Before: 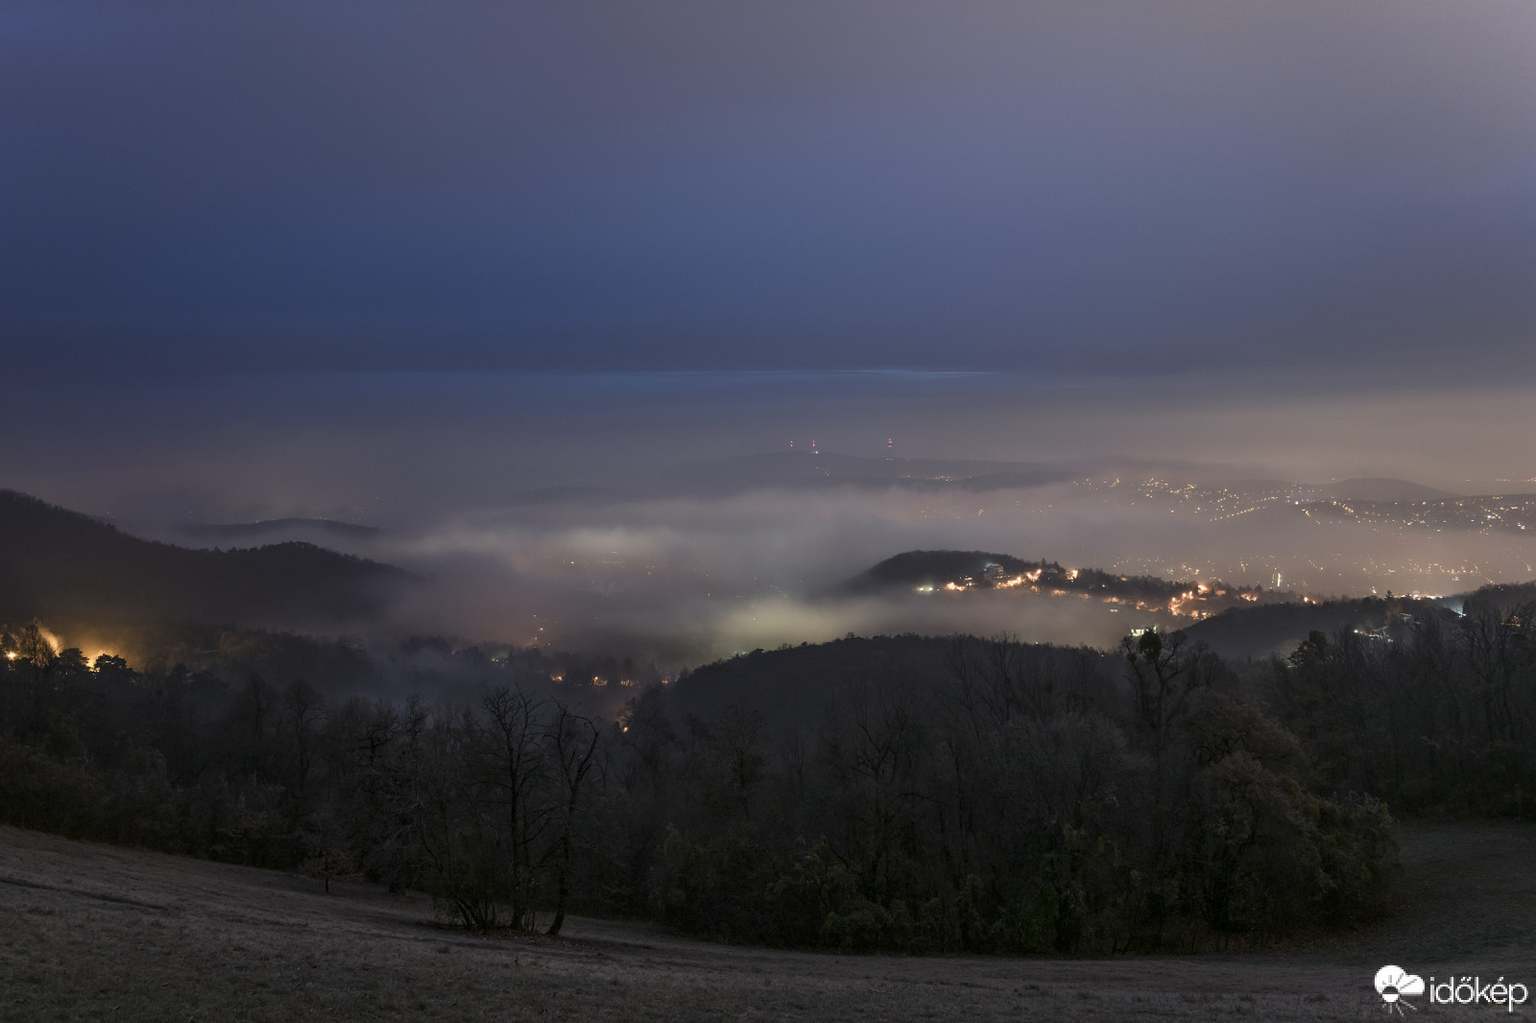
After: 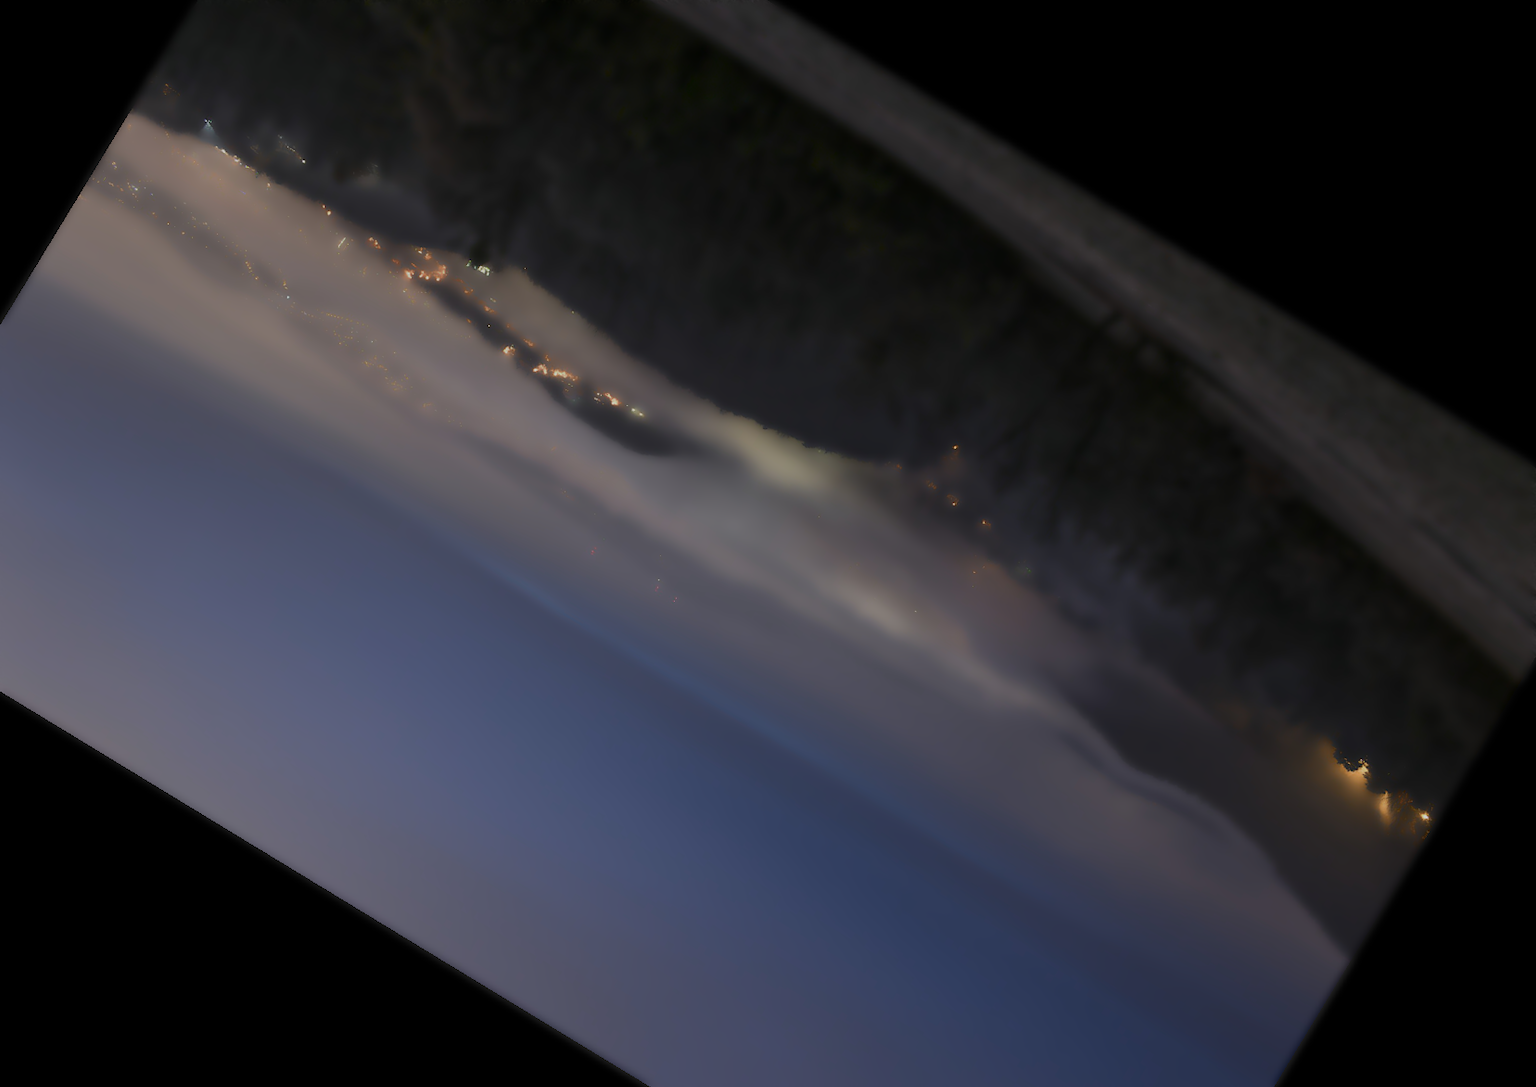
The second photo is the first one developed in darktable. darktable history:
crop and rotate: angle 148.68°, left 9.111%, top 15.603%, right 4.588%, bottom 17.041%
exposure: exposure -0.293 EV, compensate highlight preservation false
lowpass: radius 4, soften with bilateral filter, unbound 0
